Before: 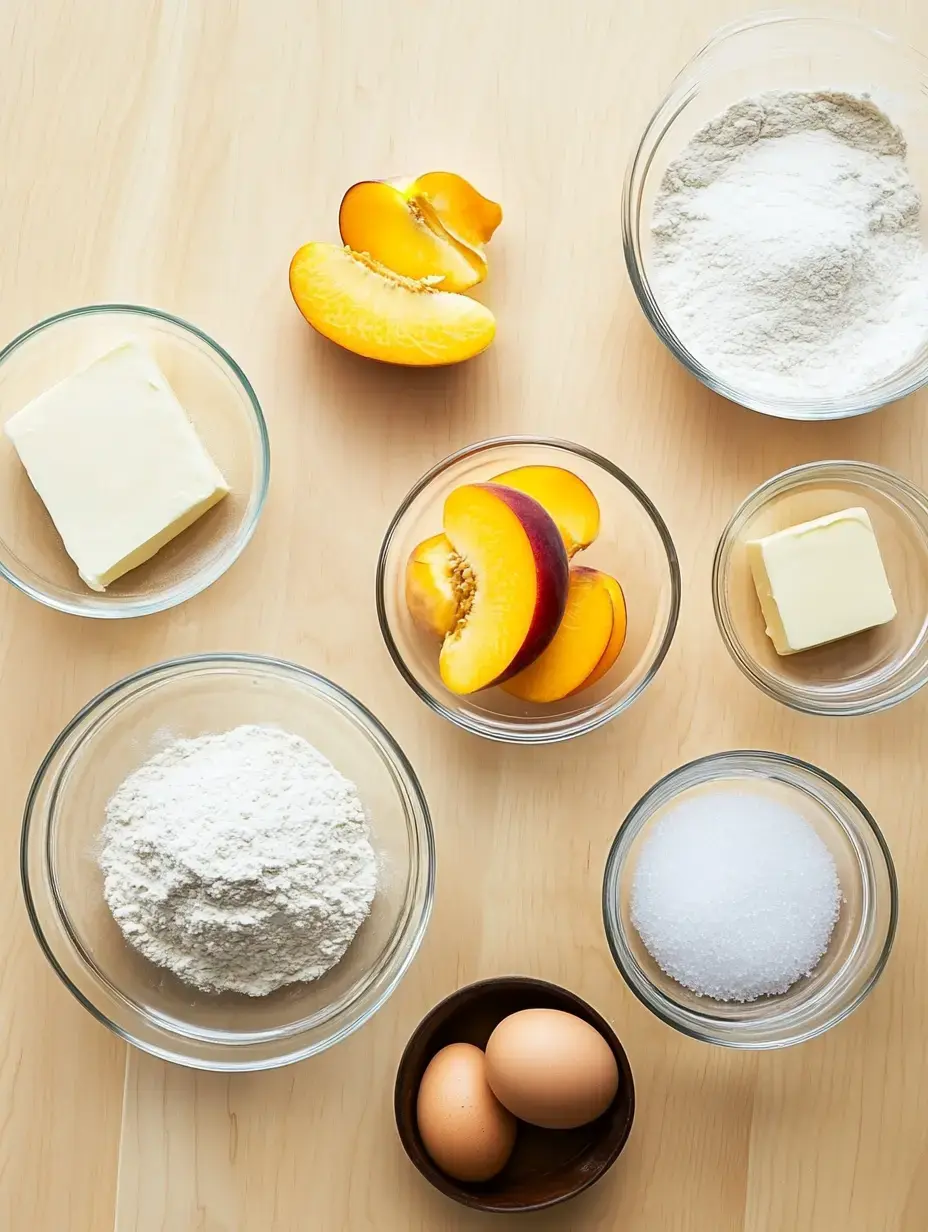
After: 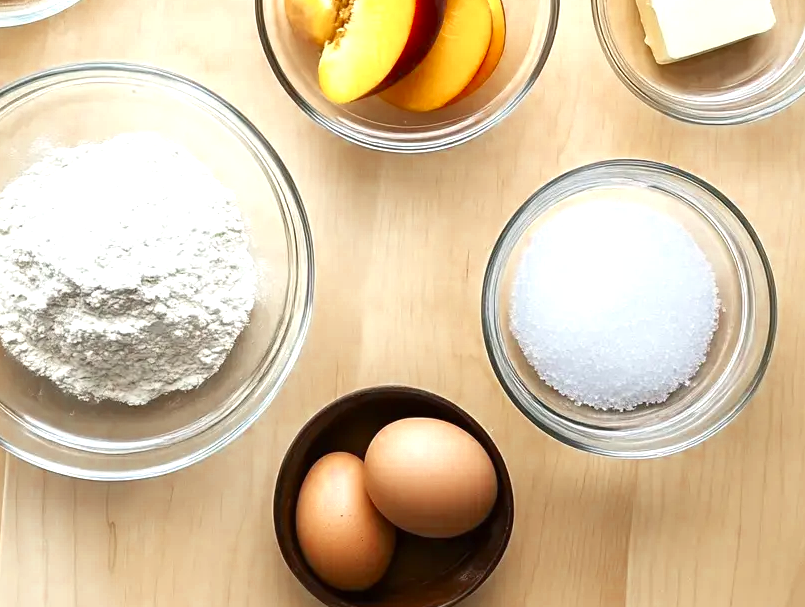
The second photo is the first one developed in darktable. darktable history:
exposure: black level correction 0, exposure 0.594 EV, compensate highlight preservation false
crop and rotate: left 13.249%, top 47.993%, bottom 2.717%
contrast brightness saturation: saturation 0.184
color zones: curves: ch0 [(0, 0.5) (0.125, 0.4) (0.25, 0.5) (0.375, 0.4) (0.5, 0.4) (0.625, 0.35) (0.75, 0.35) (0.875, 0.5)]; ch1 [(0, 0.35) (0.125, 0.45) (0.25, 0.35) (0.375, 0.35) (0.5, 0.35) (0.625, 0.35) (0.75, 0.45) (0.875, 0.35)]; ch2 [(0, 0.6) (0.125, 0.5) (0.25, 0.5) (0.375, 0.6) (0.5, 0.6) (0.625, 0.5) (0.75, 0.5) (0.875, 0.5)]
